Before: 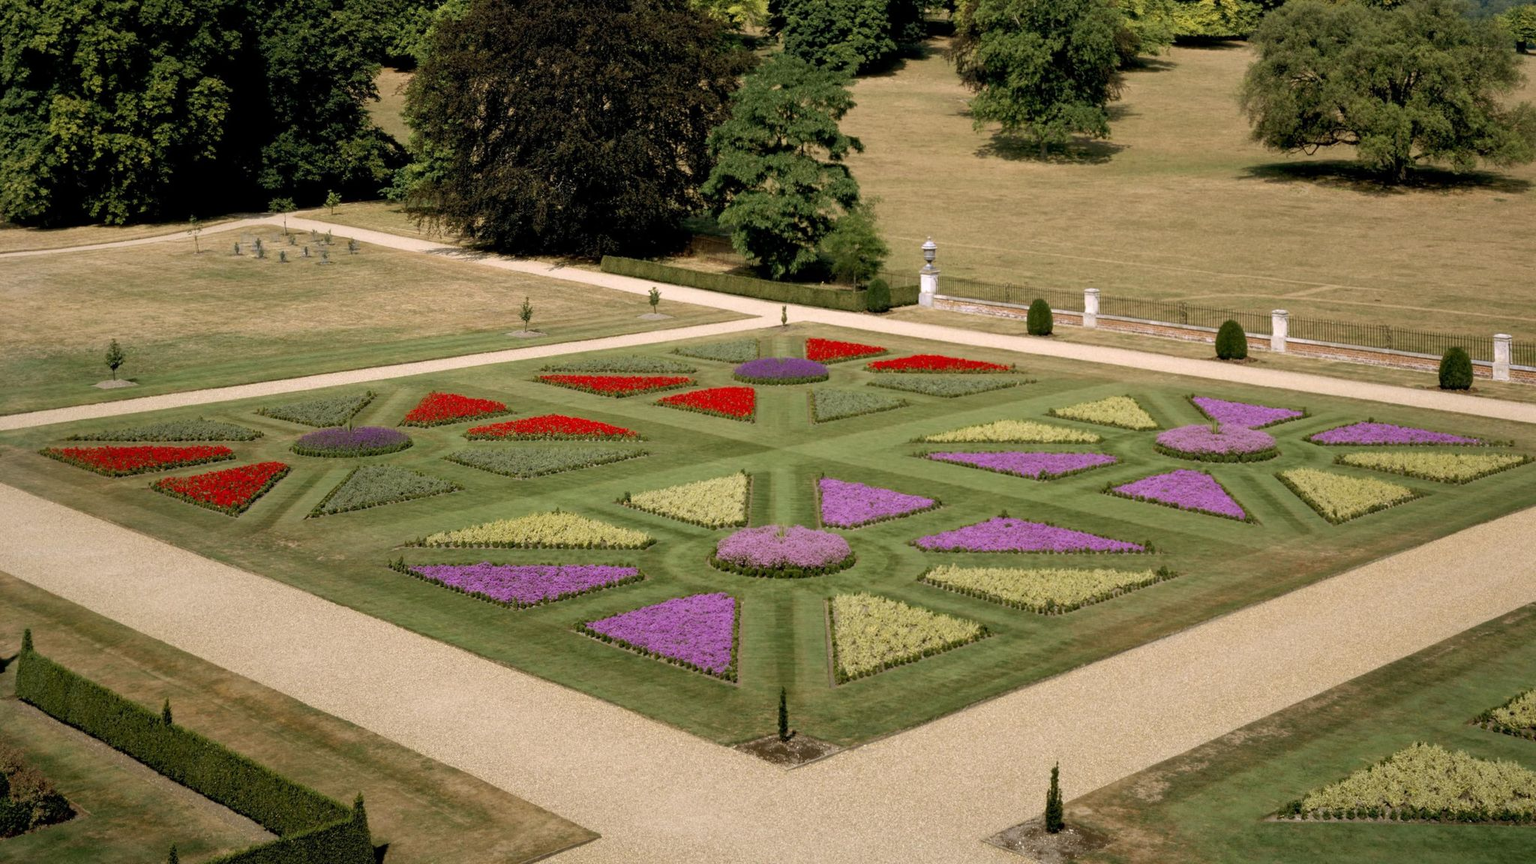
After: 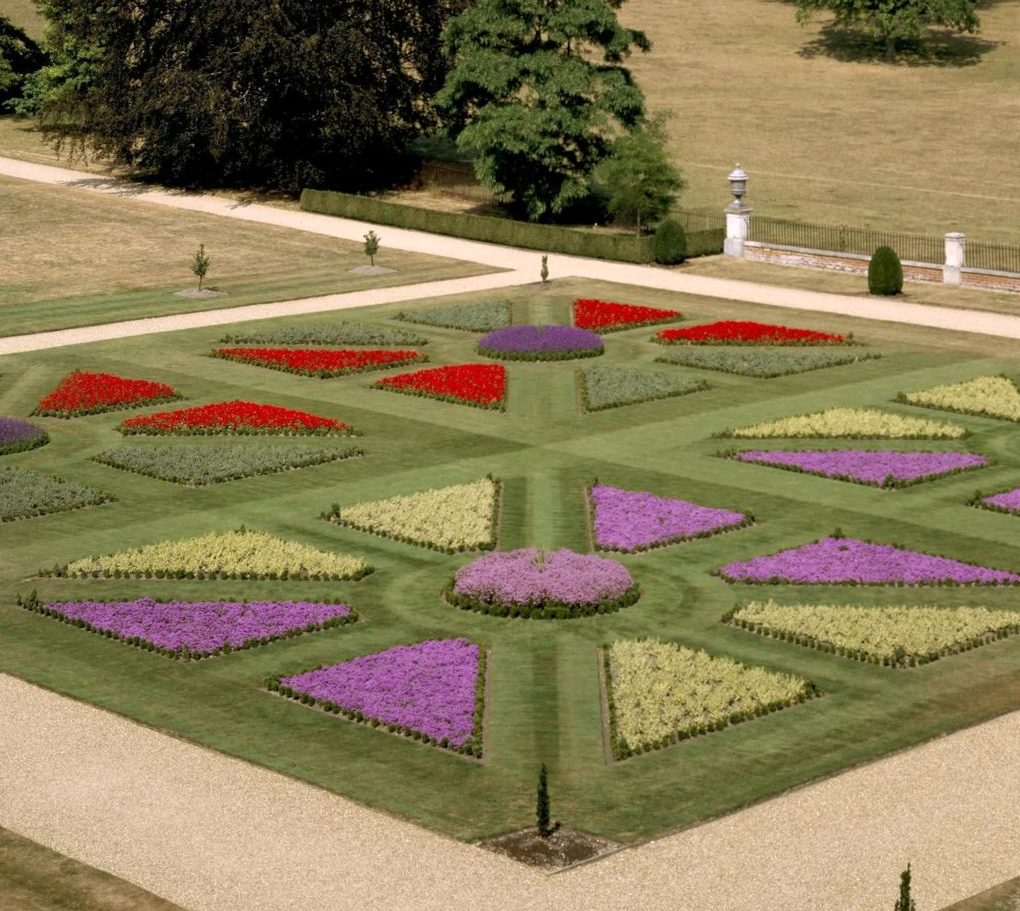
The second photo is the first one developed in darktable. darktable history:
crop and rotate: angle 0.013°, left 24.473%, top 13.243%, right 25.674%, bottom 7.618%
shadows and highlights: shadows -1.61, highlights 38.67
